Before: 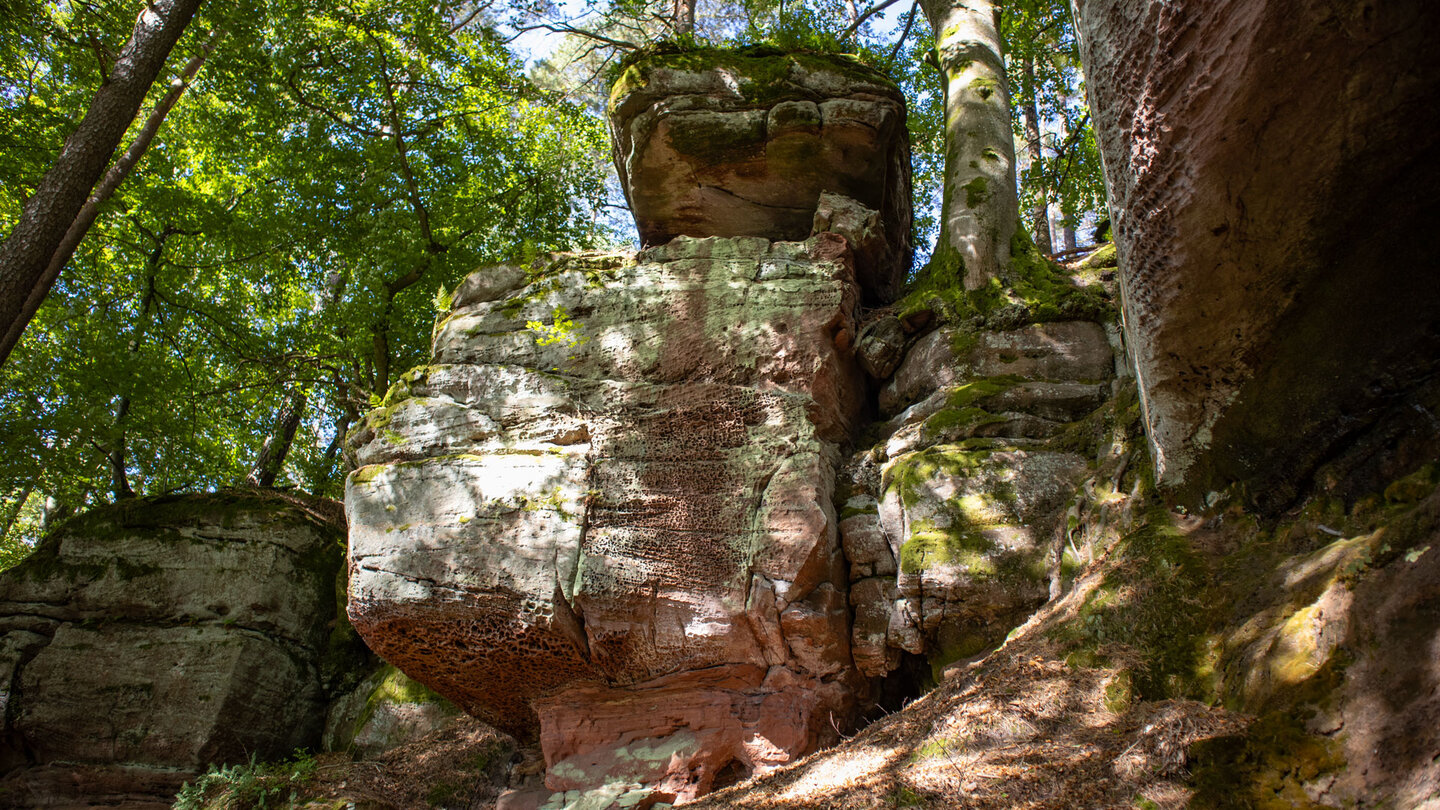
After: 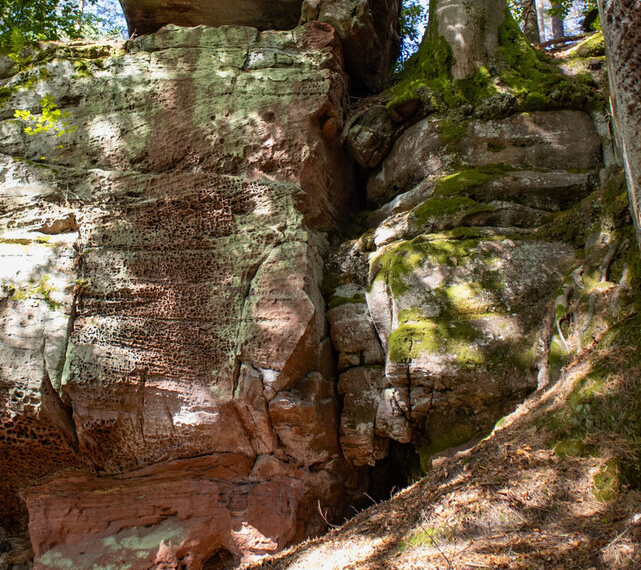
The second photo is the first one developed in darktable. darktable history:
crop: left 35.593%, top 26.142%, right 19.868%, bottom 3.448%
exposure: exposure -0.071 EV, compensate exposure bias true, compensate highlight preservation false
